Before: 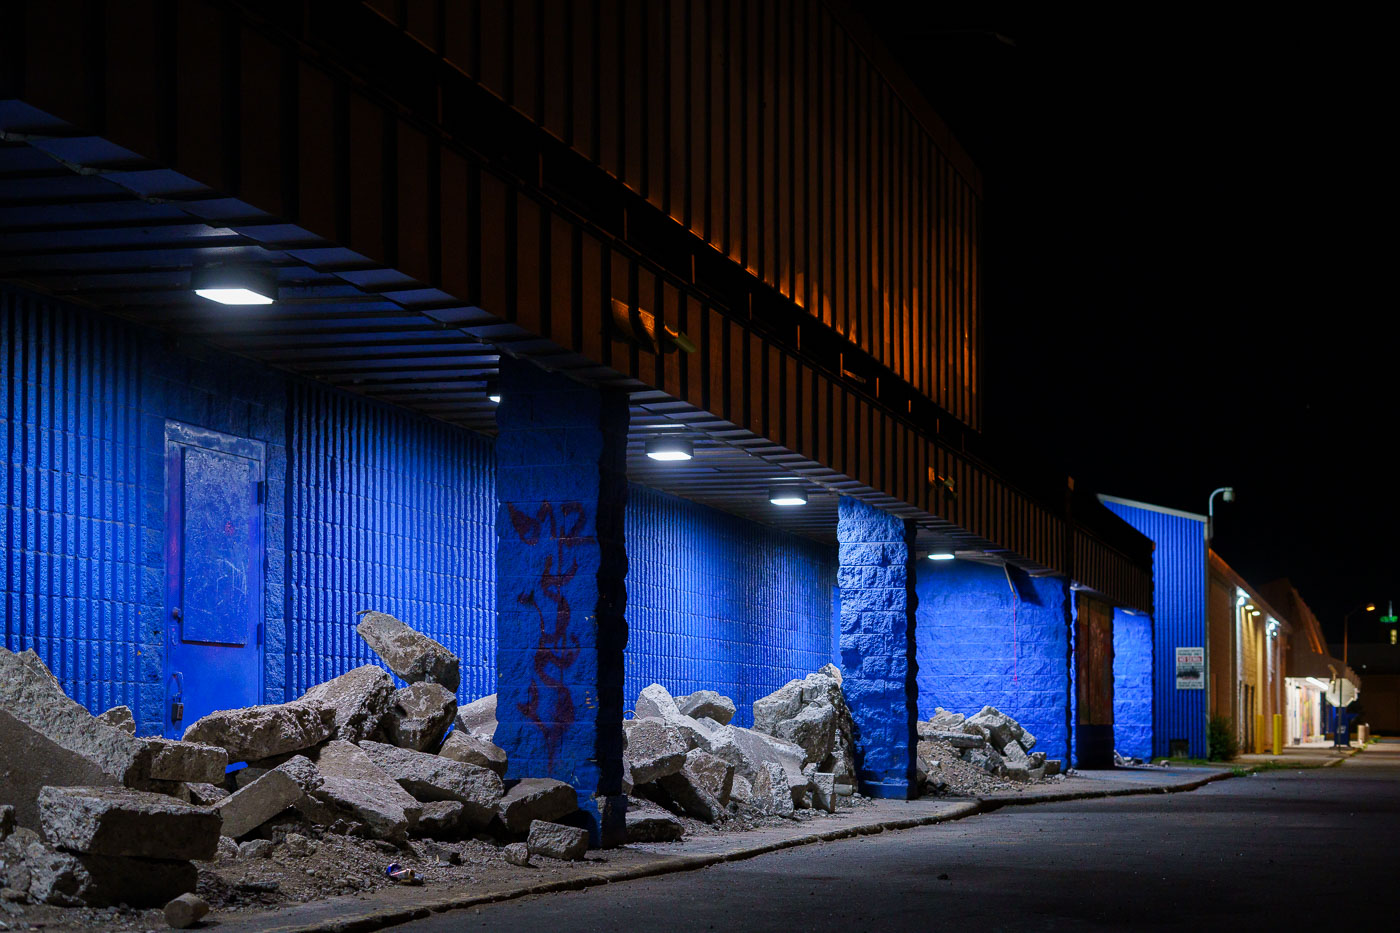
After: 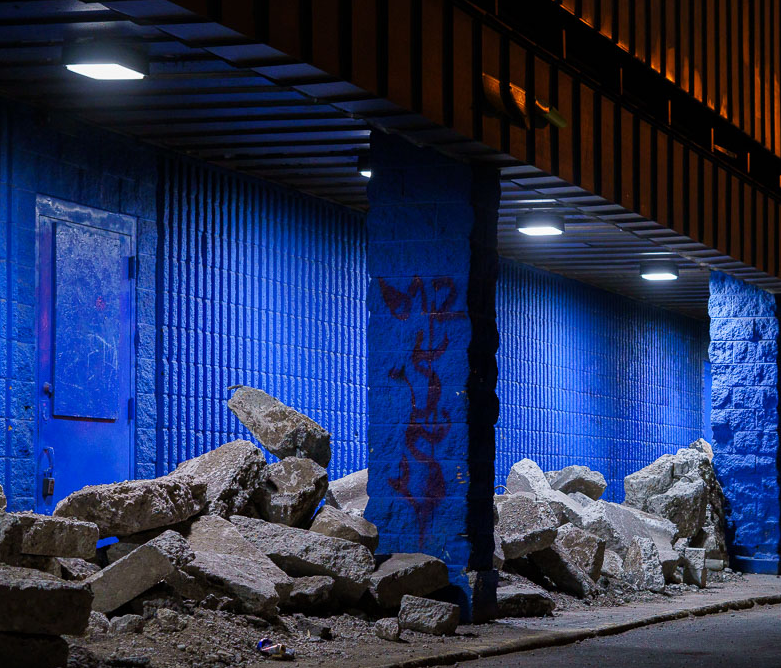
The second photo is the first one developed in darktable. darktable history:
crop: left 9.265%, top 24.21%, right 34.891%, bottom 4.155%
